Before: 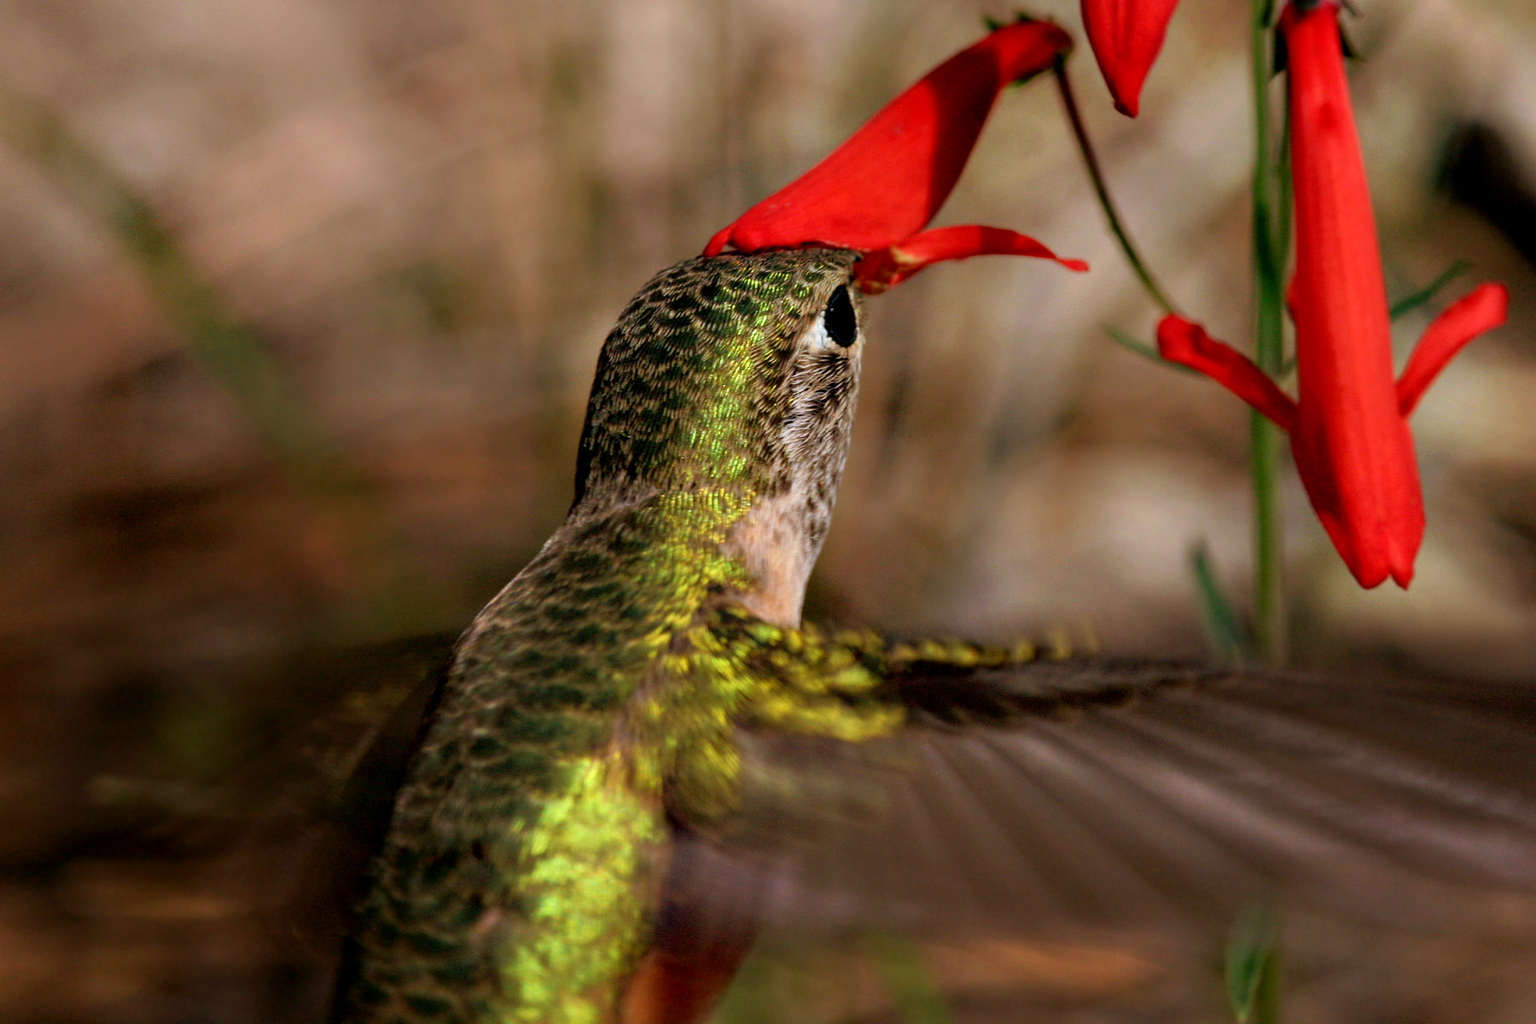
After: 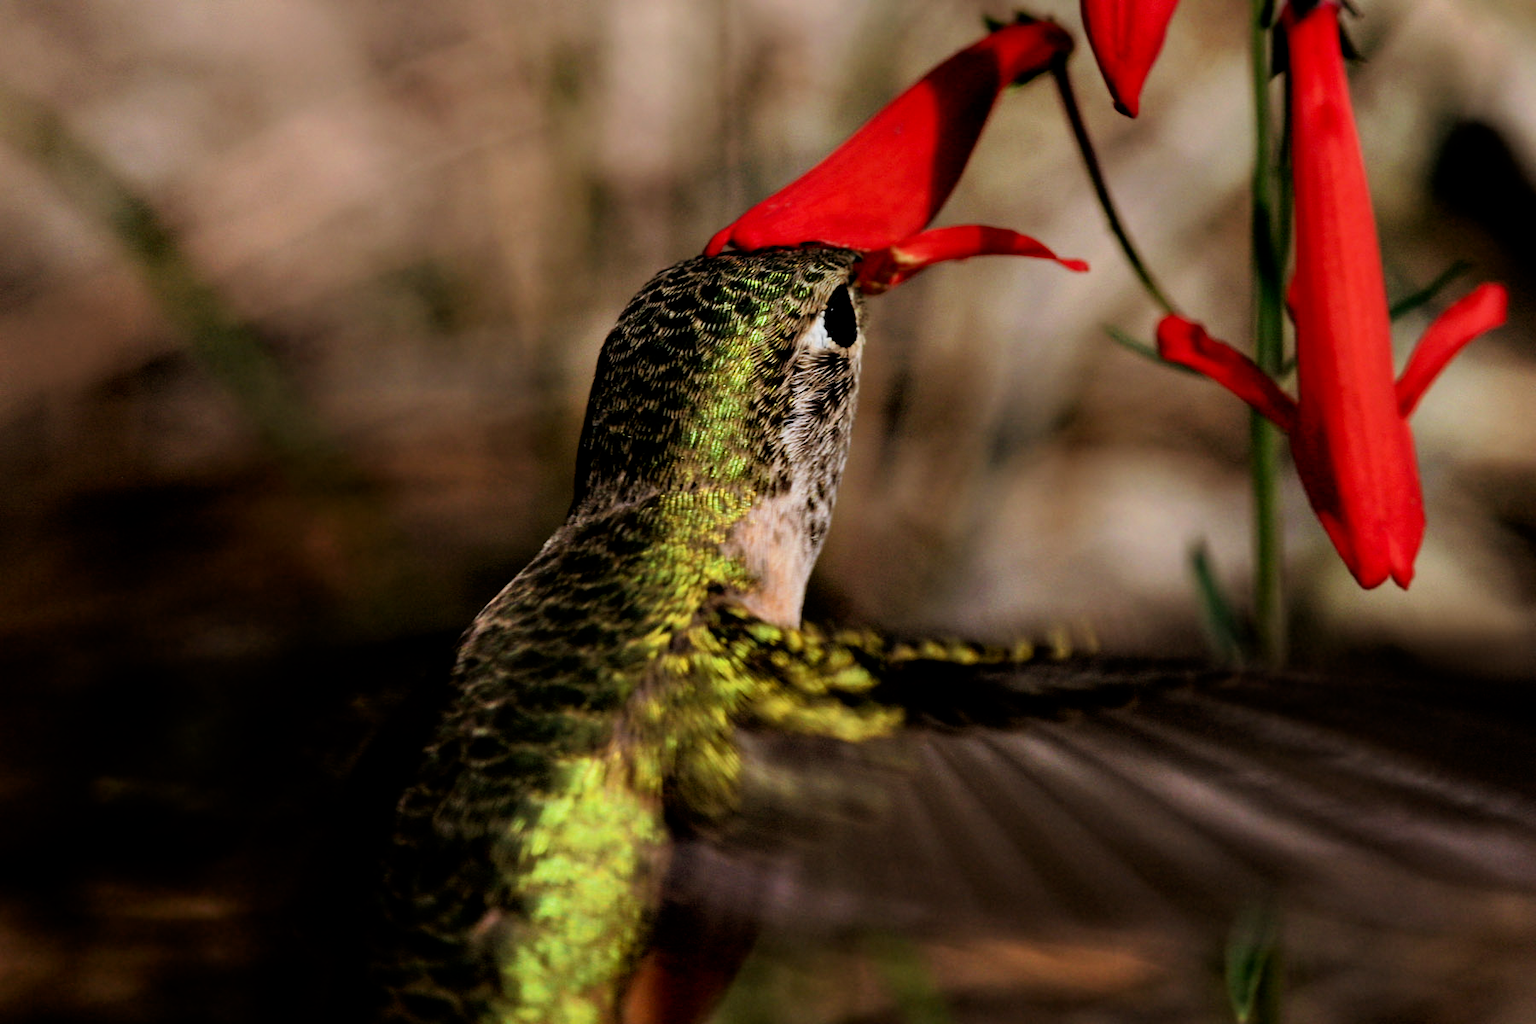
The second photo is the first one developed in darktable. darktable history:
contrast brightness saturation: contrast 0.033, brightness -0.031
filmic rgb: black relative exposure -5.02 EV, white relative exposure 3.51 EV, hardness 3.19, contrast 1.388, highlights saturation mix -48.97%
